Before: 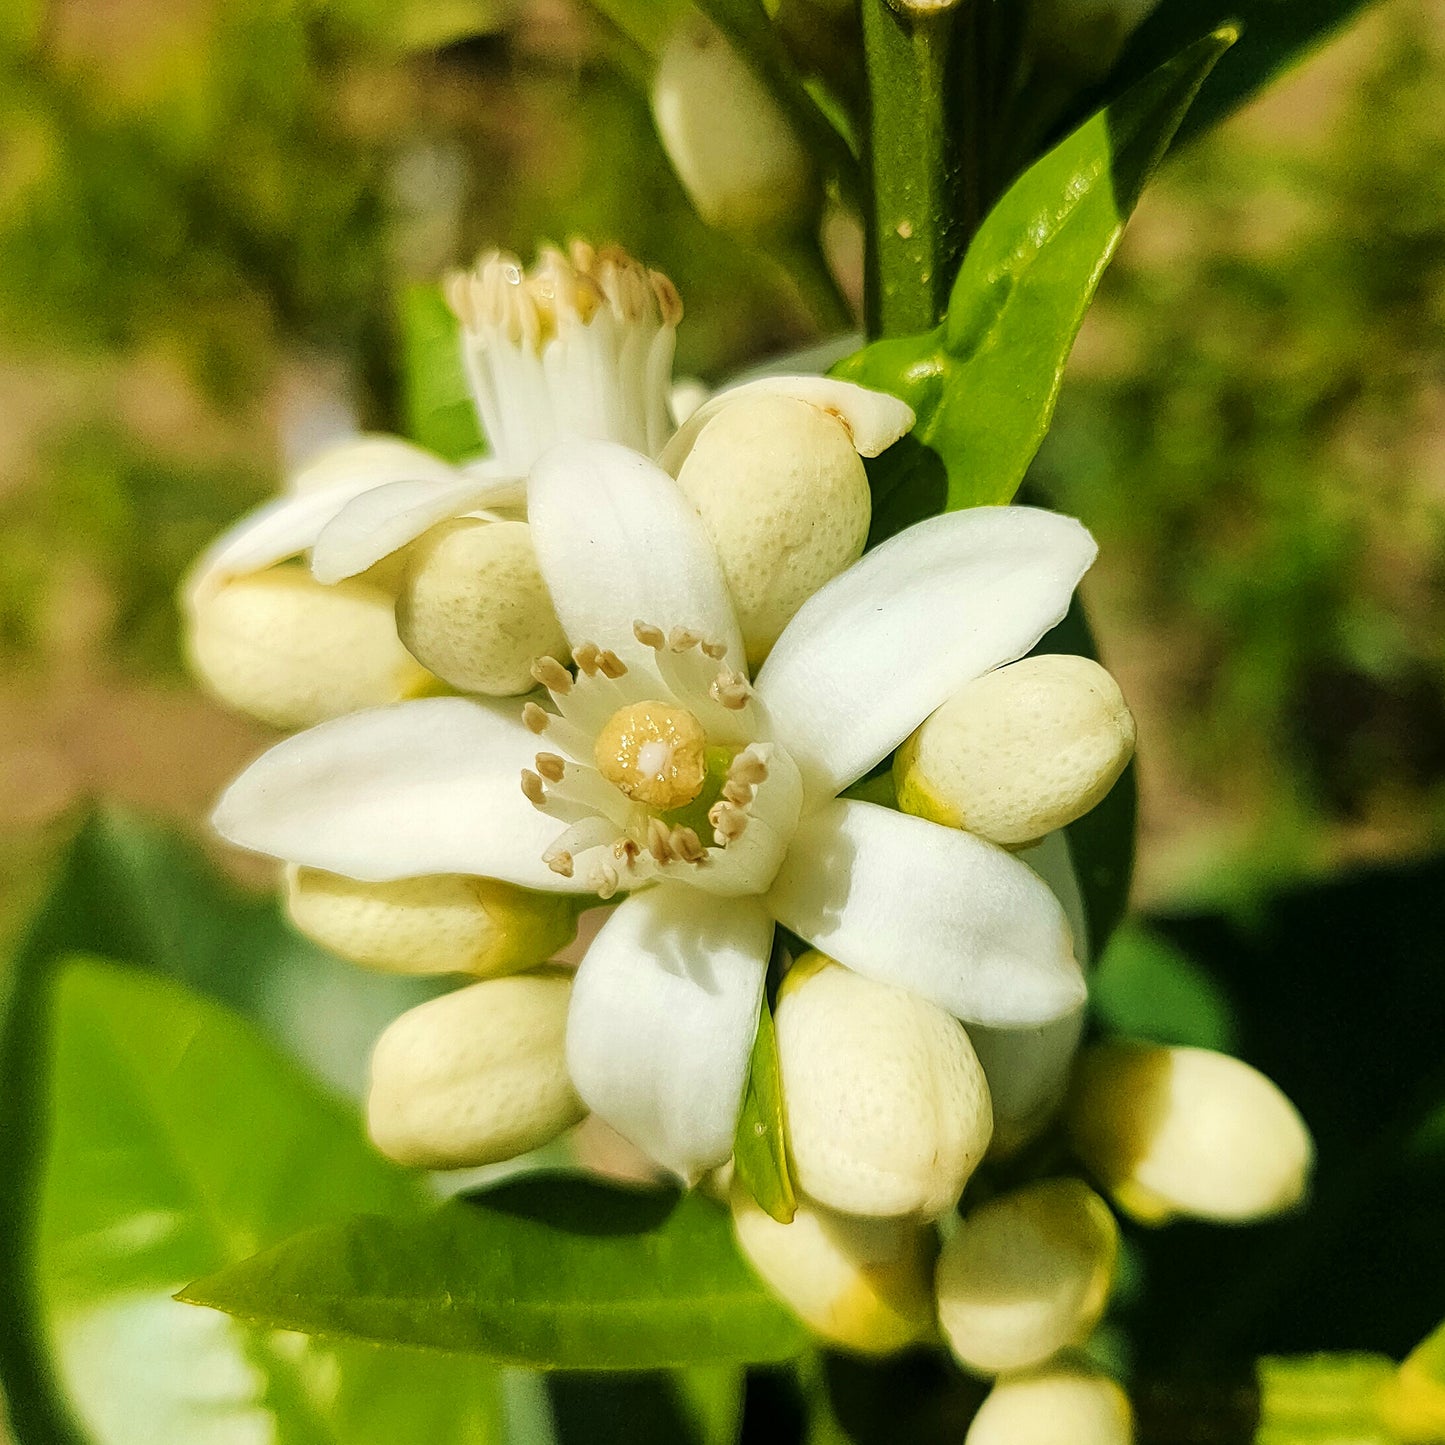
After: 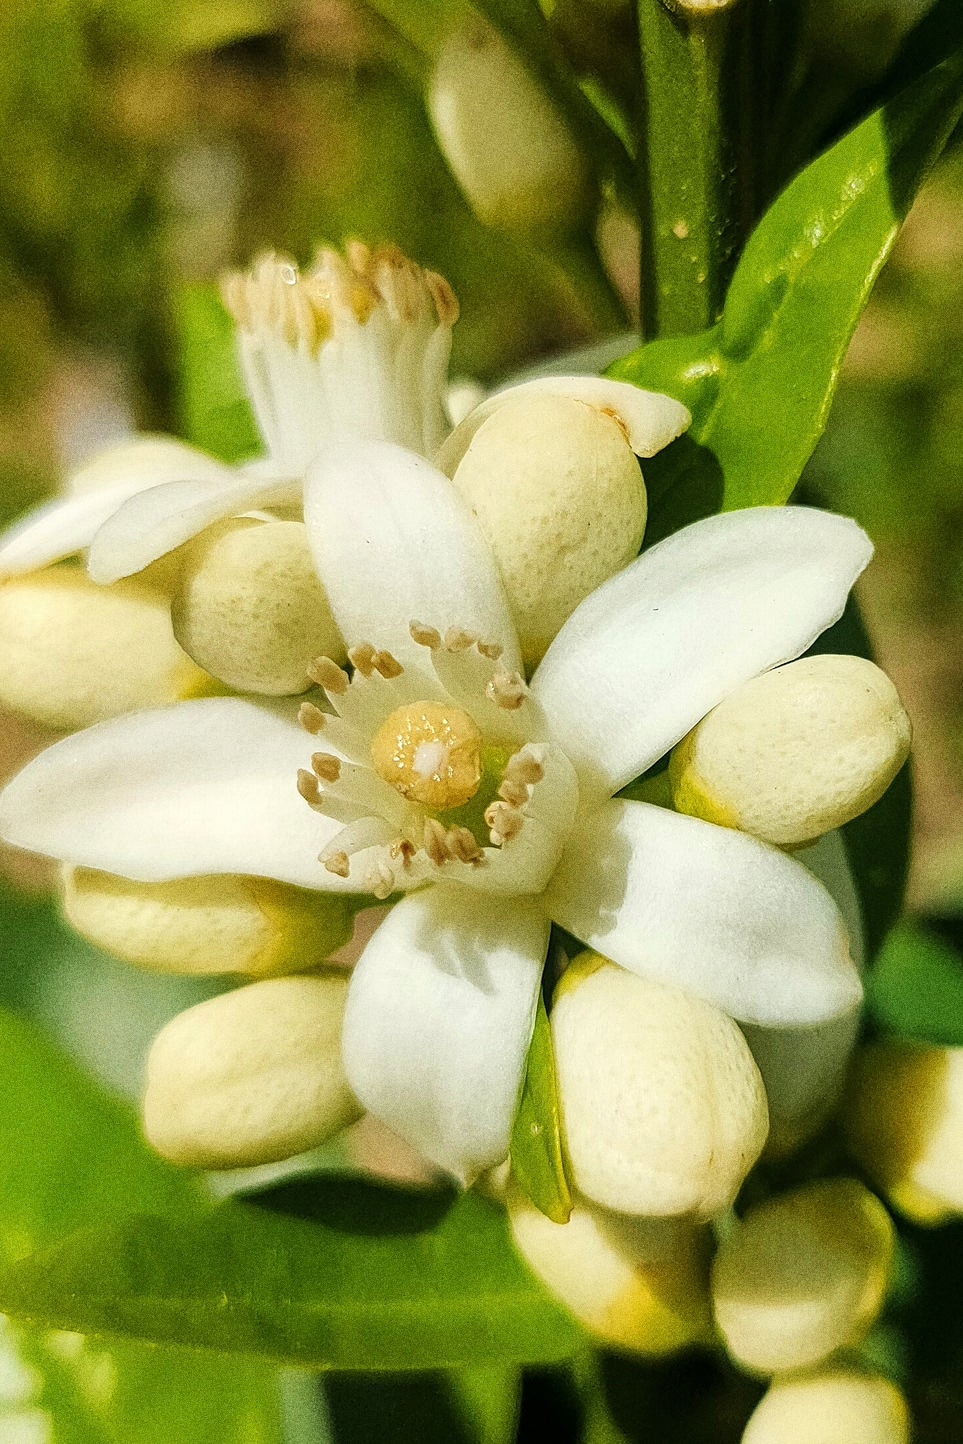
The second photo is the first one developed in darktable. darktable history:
crop and rotate: left 15.546%, right 17.787%
grain: coarseness 0.09 ISO, strength 40%
